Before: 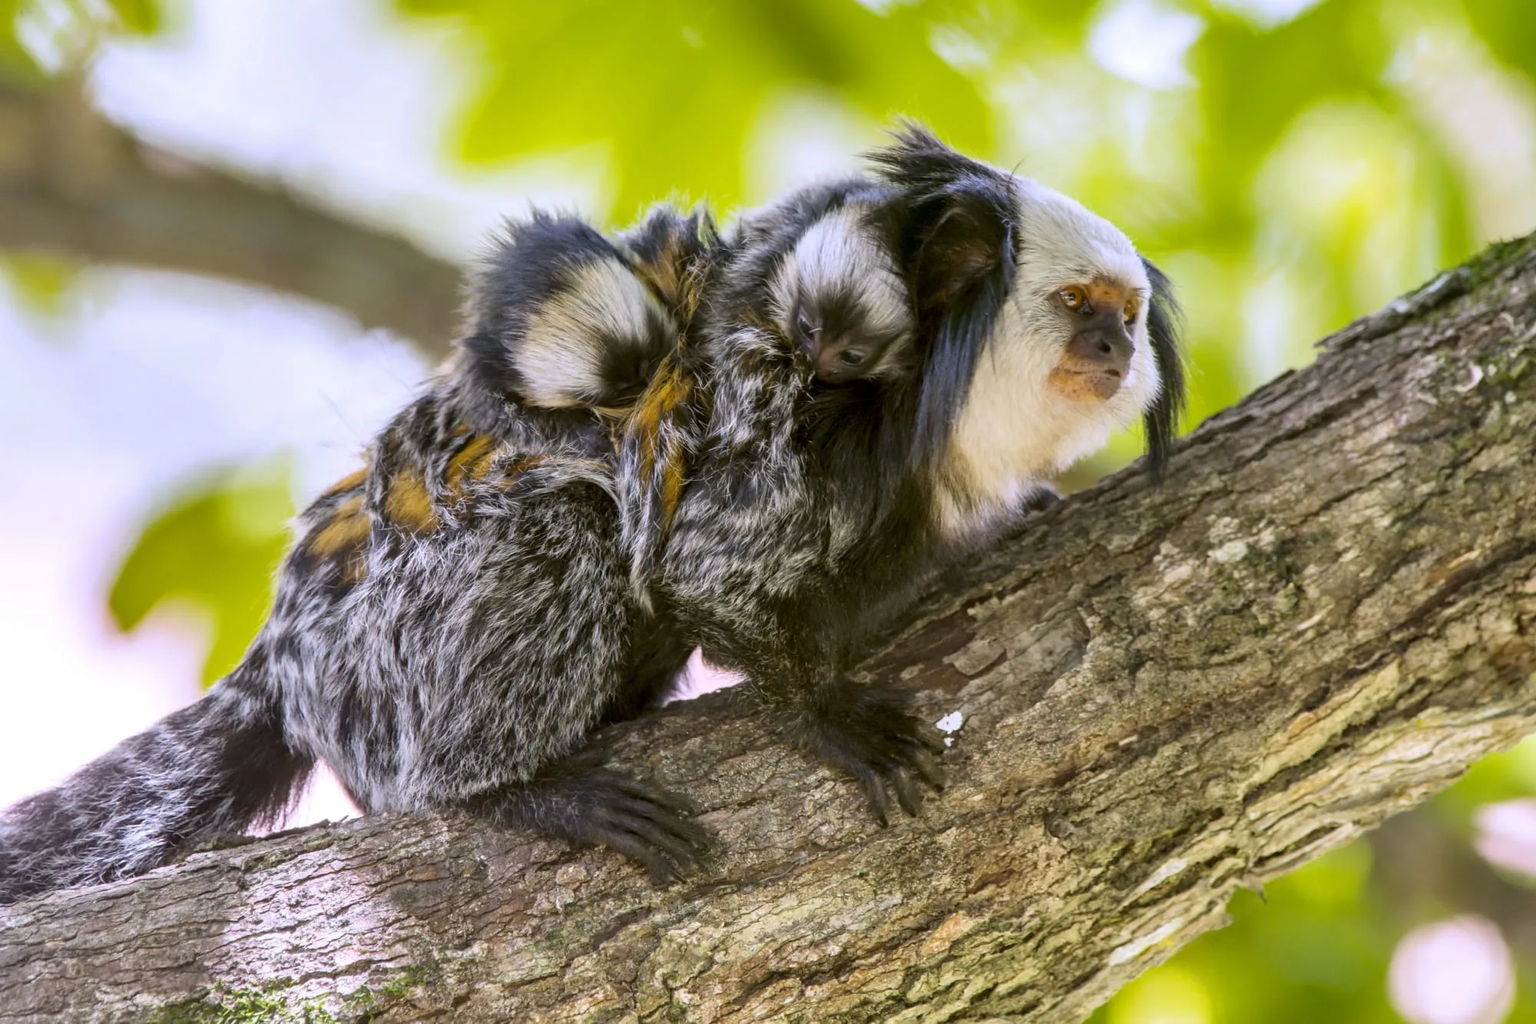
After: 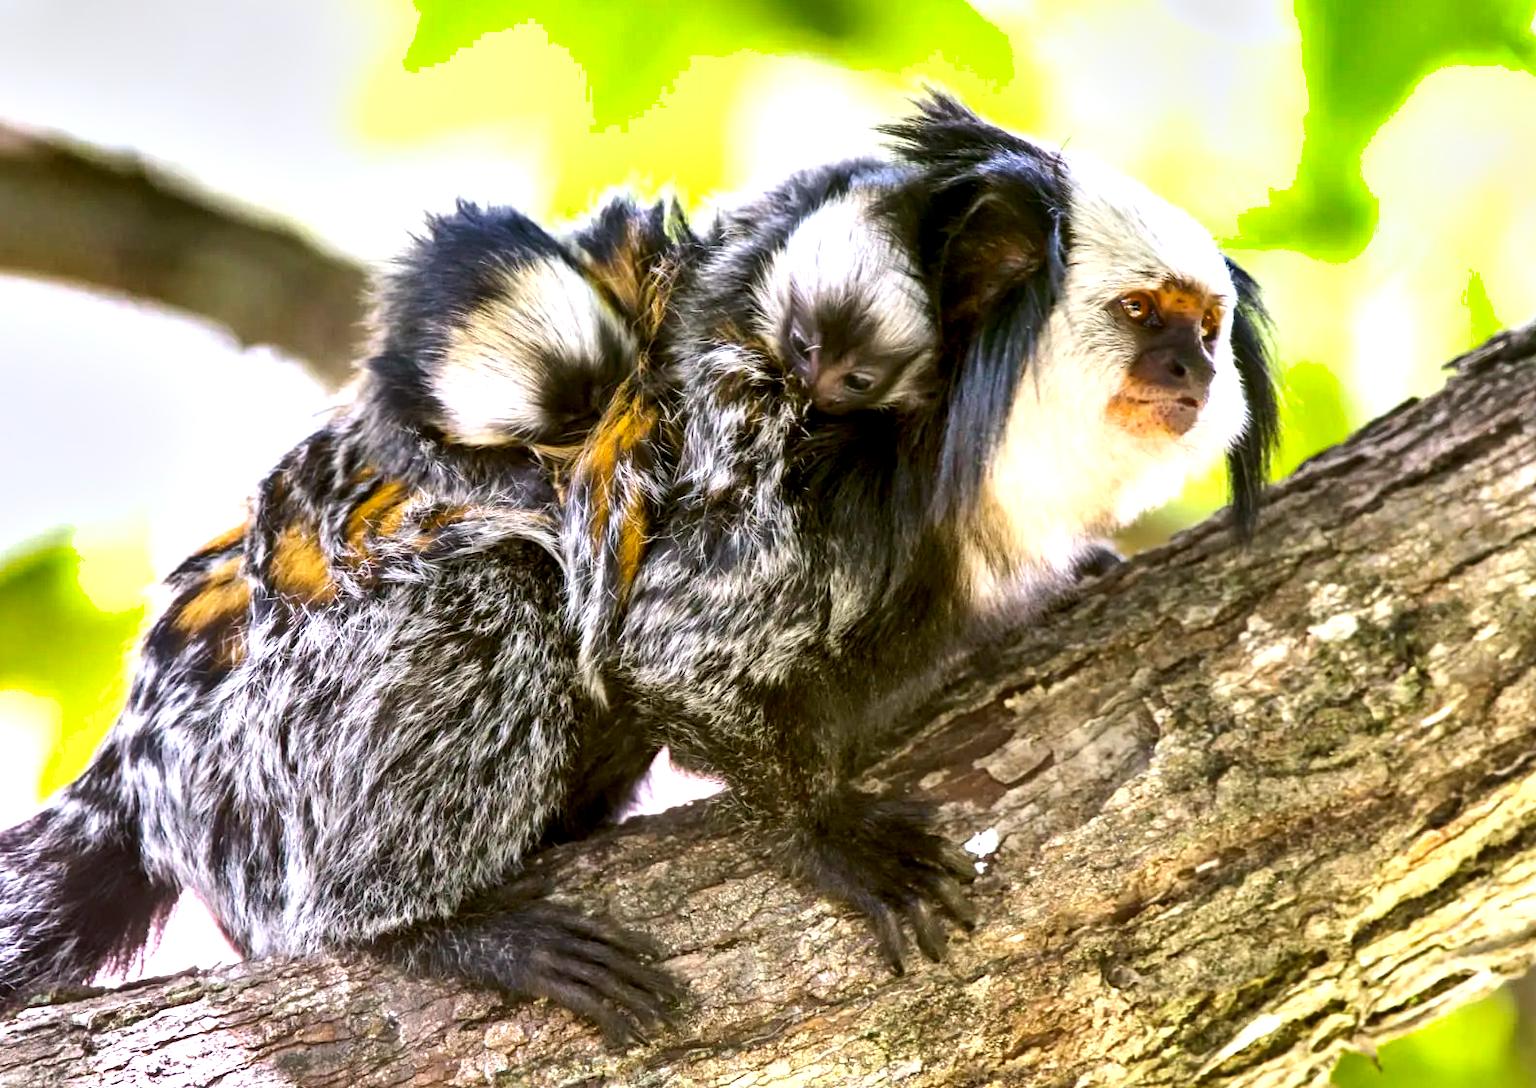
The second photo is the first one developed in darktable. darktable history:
crop: left 11.225%, top 5.381%, right 9.565%, bottom 10.314%
exposure: black level correction 0.001, exposure 0.675 EV, compensate highlight preservation false
shadows and highlights: shadows 60, soften with gaussian
tone equalizer: -8 EV -0.417 EV, -7 EV -0.389 EV, -6 EV -0.333 EV, -5 EV -0.222 EV, -3 EV 0.222 EV, -2 EV 0.333 EV, -1 EV 0.389 EV, +0 EV 0.417 EV, edges refinement/feathering 500, mask exposure compensation -1.57 EV, preserve details no
